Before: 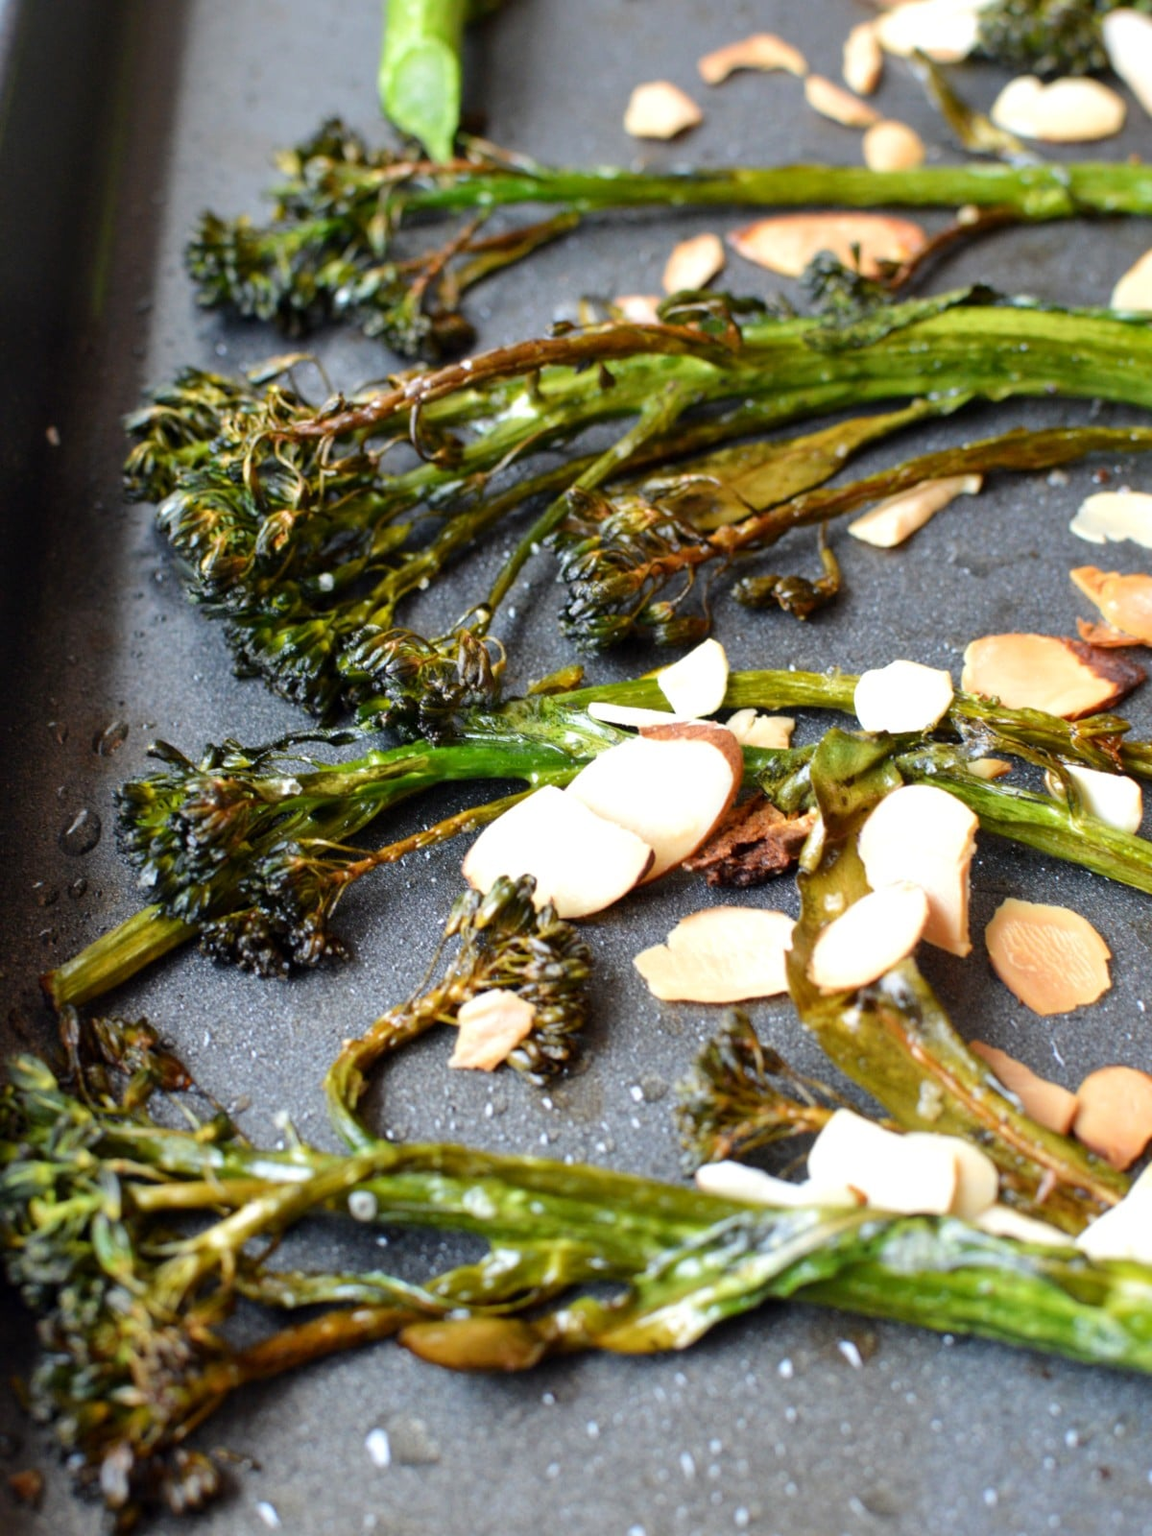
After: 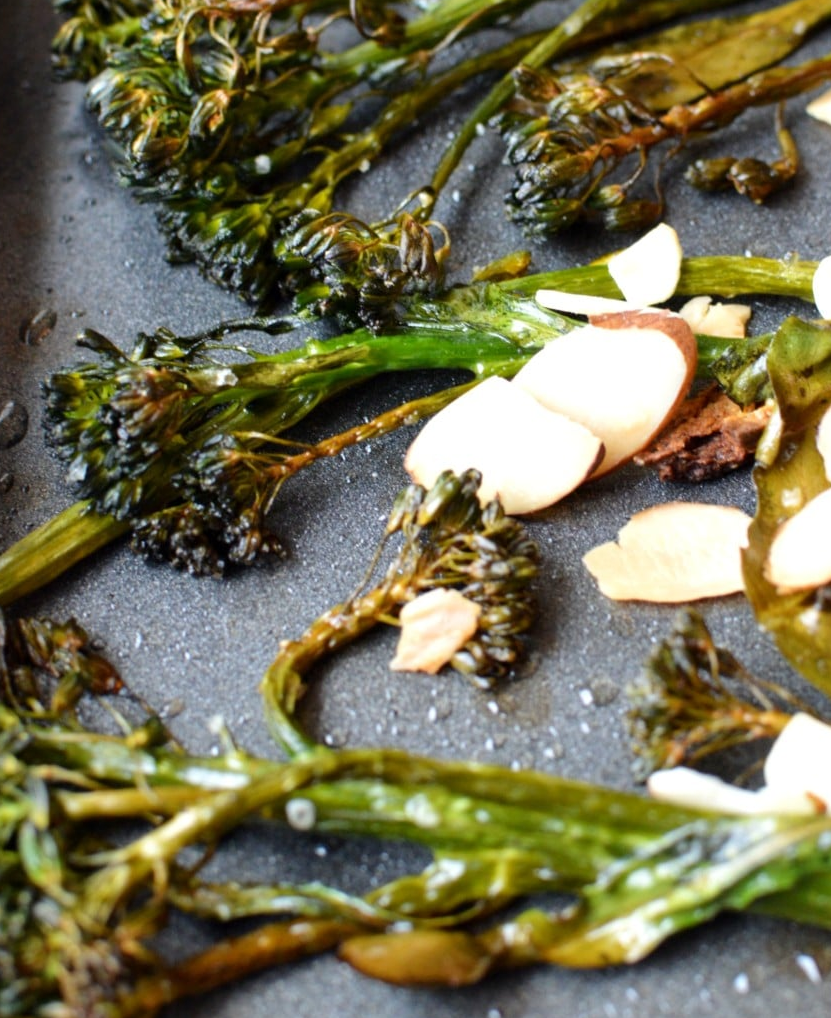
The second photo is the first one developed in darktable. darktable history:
crop: left 6.488%, top 27.668%, right 24.183%, bottom 8.656%
